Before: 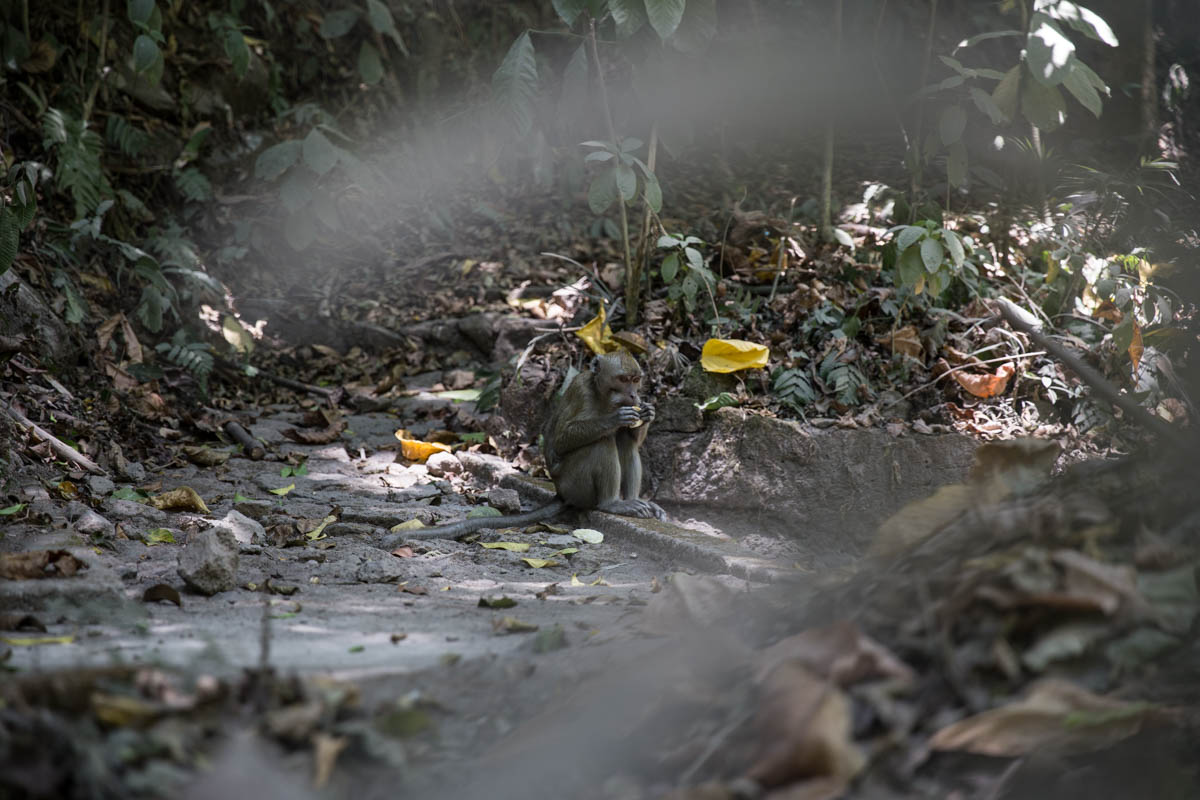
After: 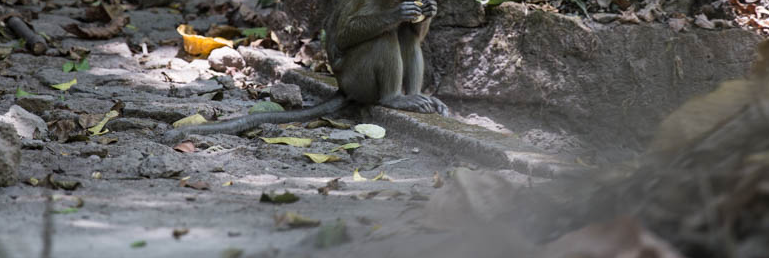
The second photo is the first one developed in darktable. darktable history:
crop: left 18.232%, top 50.737%, right 17.636%, bottom 16.928%
